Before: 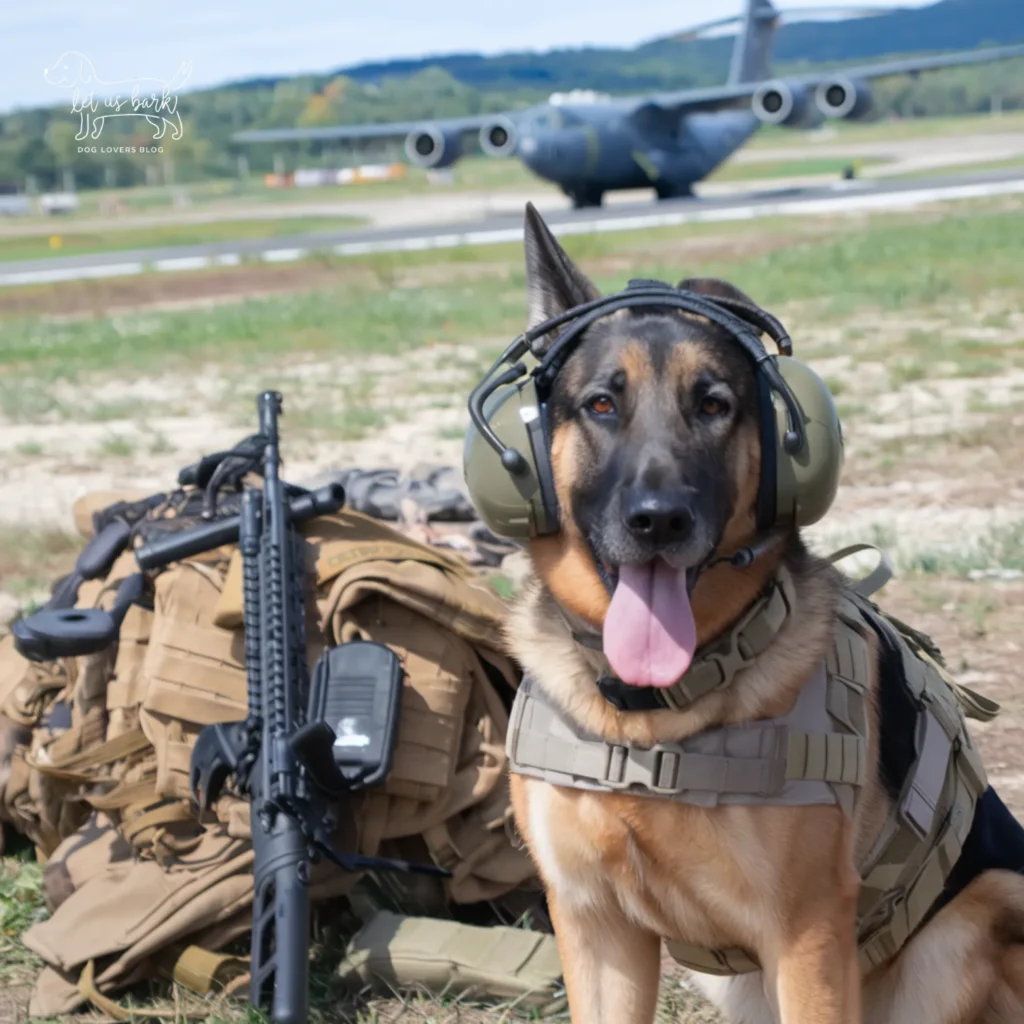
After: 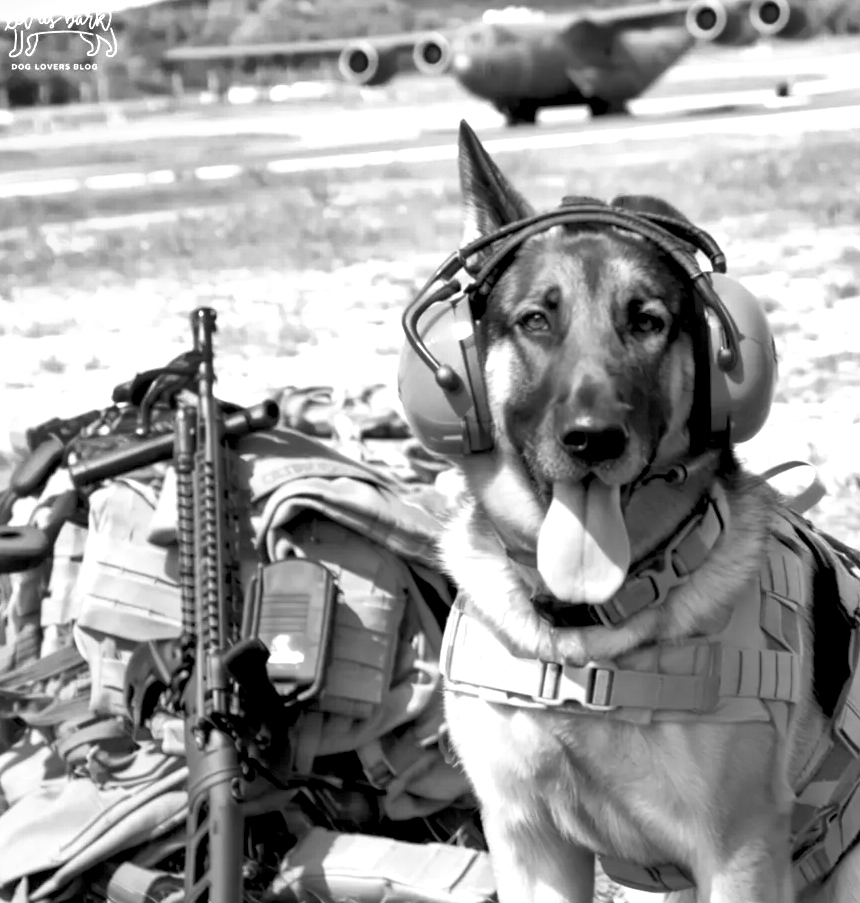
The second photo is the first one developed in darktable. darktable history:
shadows and highlights: shadows 5, soften with gaussian
exposure: black level correction 0.01, exposure 1 EV, compensate highlight preservation false
crop: left 6.446%, top 8.188%, right 9.538%, bottom 3.548%
monochrome: a -11.7, b 1.62, size 0.5, highlights 0.38
